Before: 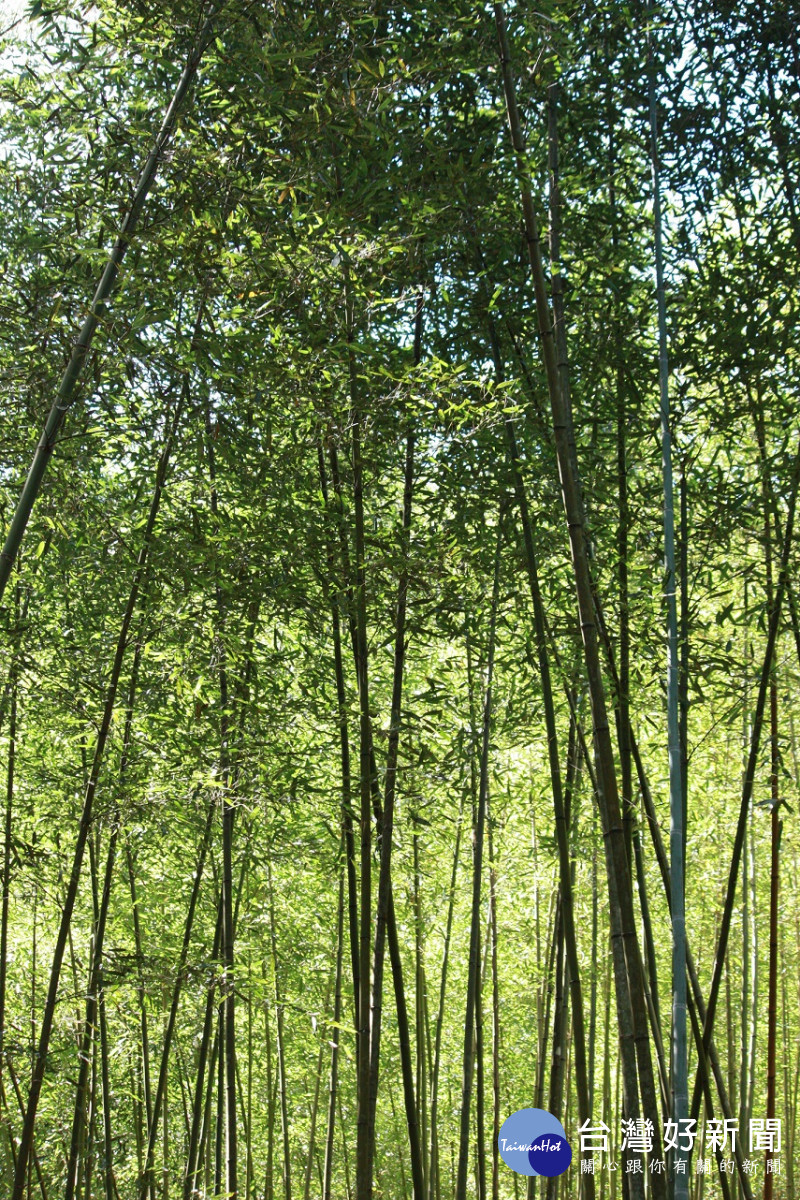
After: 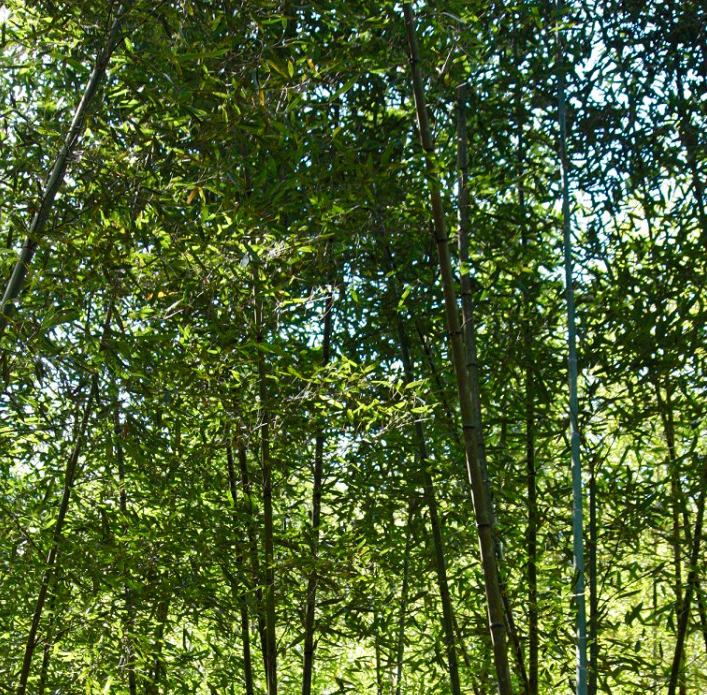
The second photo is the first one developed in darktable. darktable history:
color balance rgb: perceptual saturation grading › global saturation 20%, perceptual saturation grading › highlights -24.954%, perceptual saturation grading › shadows 25.518%, global vibrance 20%
levels: levels [0.026, 0.507, 0.987]
crop and rotate: left 11.584%, bottom 42.036%
